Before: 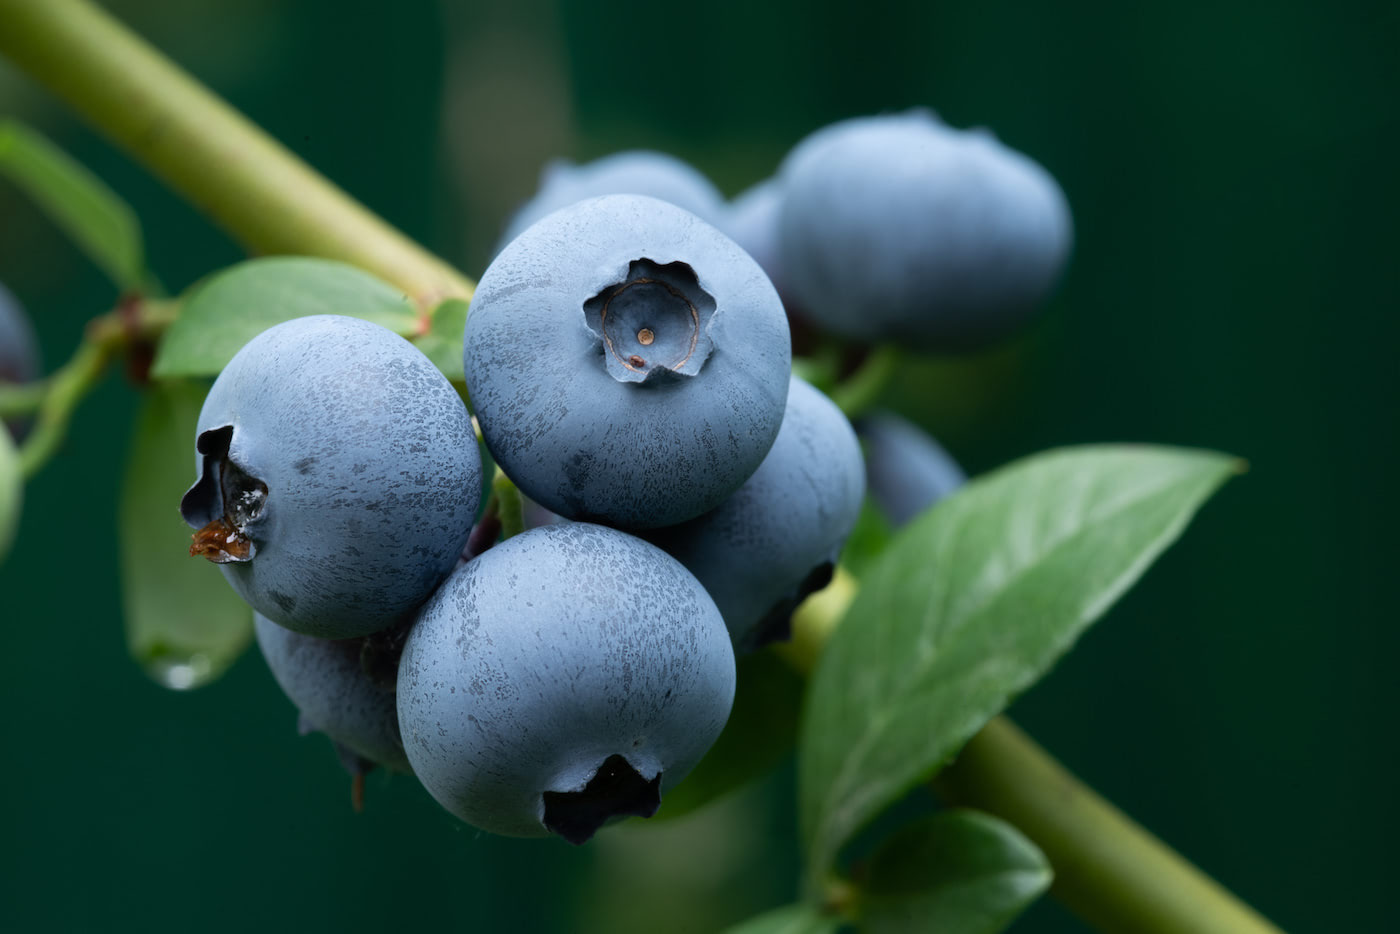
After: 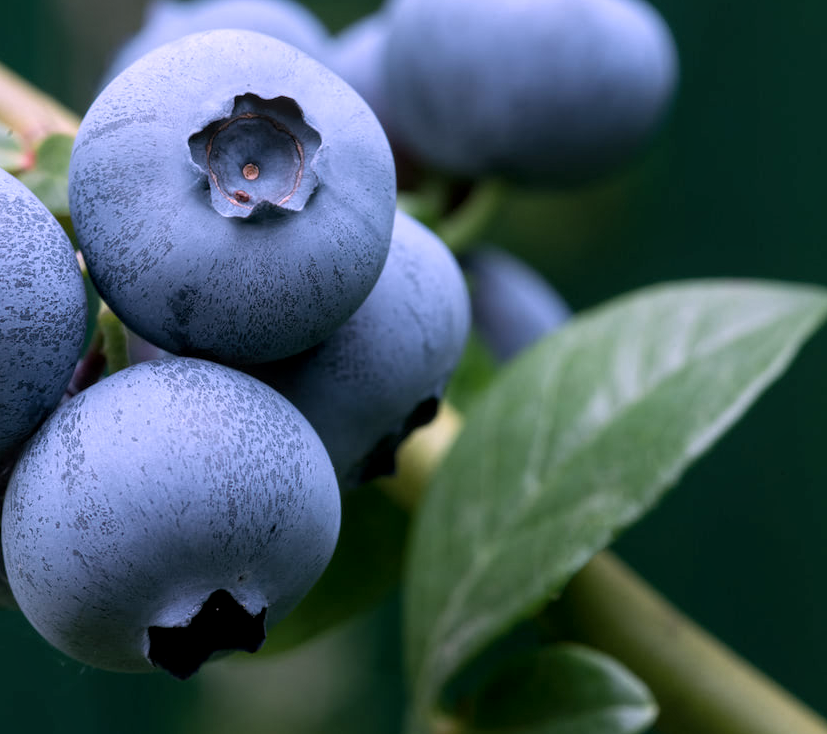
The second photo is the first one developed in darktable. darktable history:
local contrast: detail 130%
crop and rotate: left 28.256%, top 17.734%, right 12.656%, bottom 3.573%
color correction: highlights a* 15.46, highlights b* -20.56
